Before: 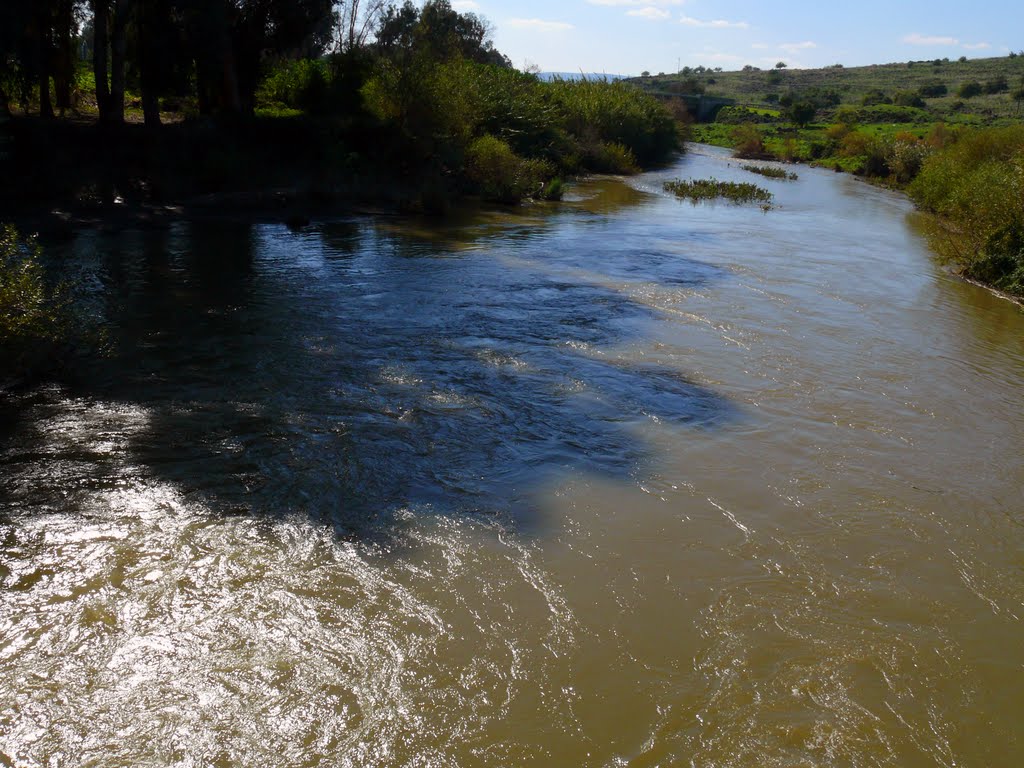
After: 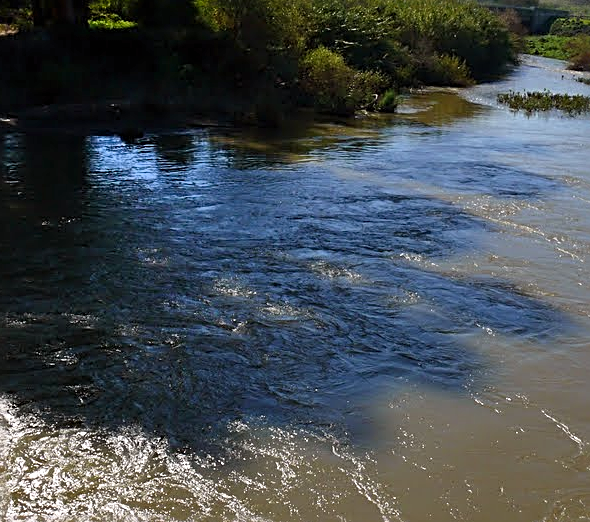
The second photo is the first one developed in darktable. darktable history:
sharpen: radius 2.693, amount 0.672
crop: left 16.213%, top 11.514%, right 26.154%, bottom 20.467%
shadows and highlights: low approximation 0.01, soften with gaussian
